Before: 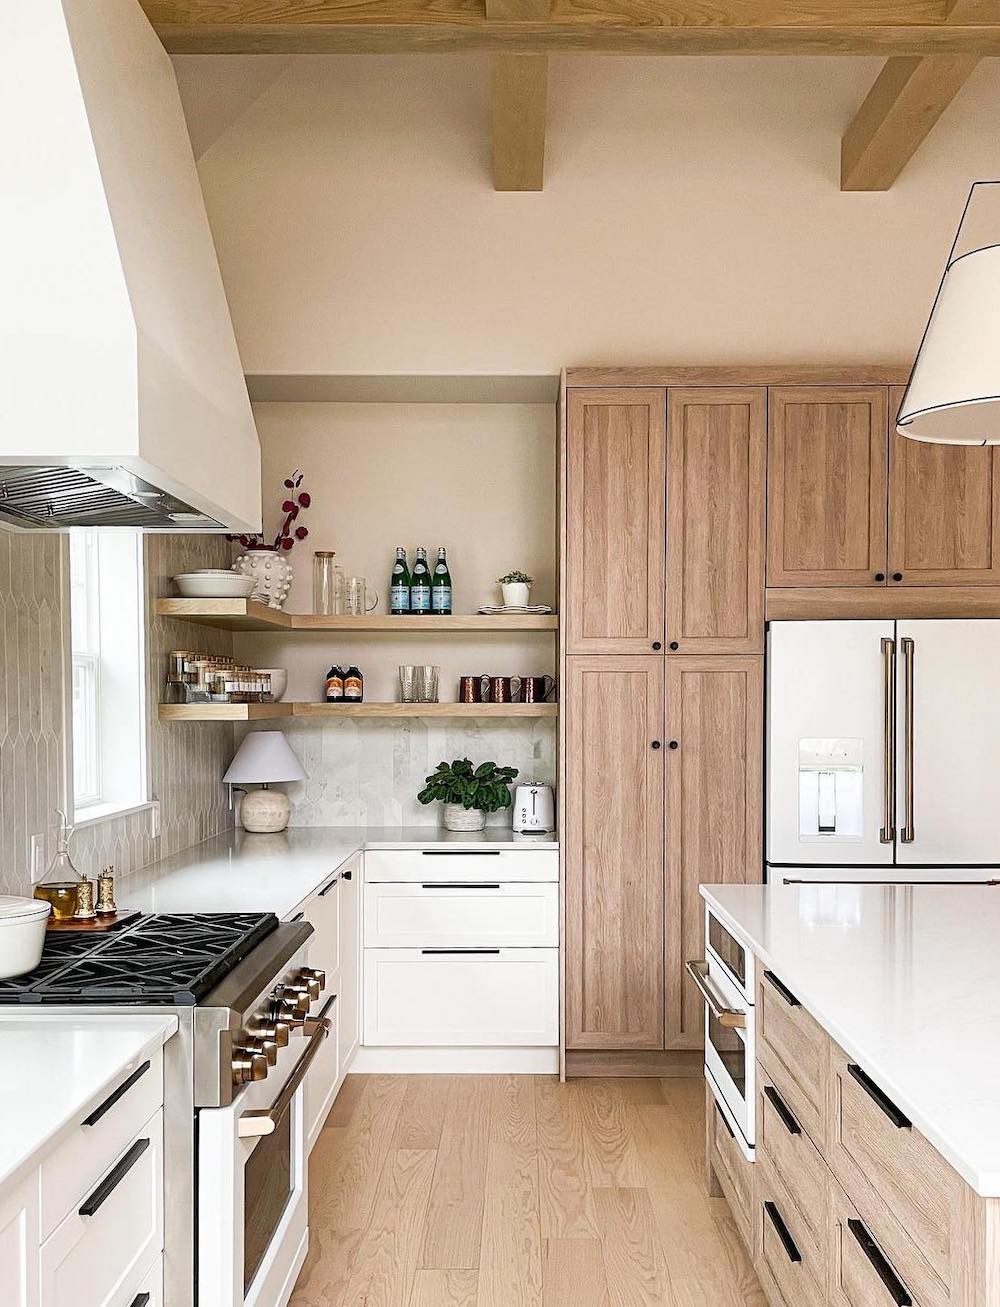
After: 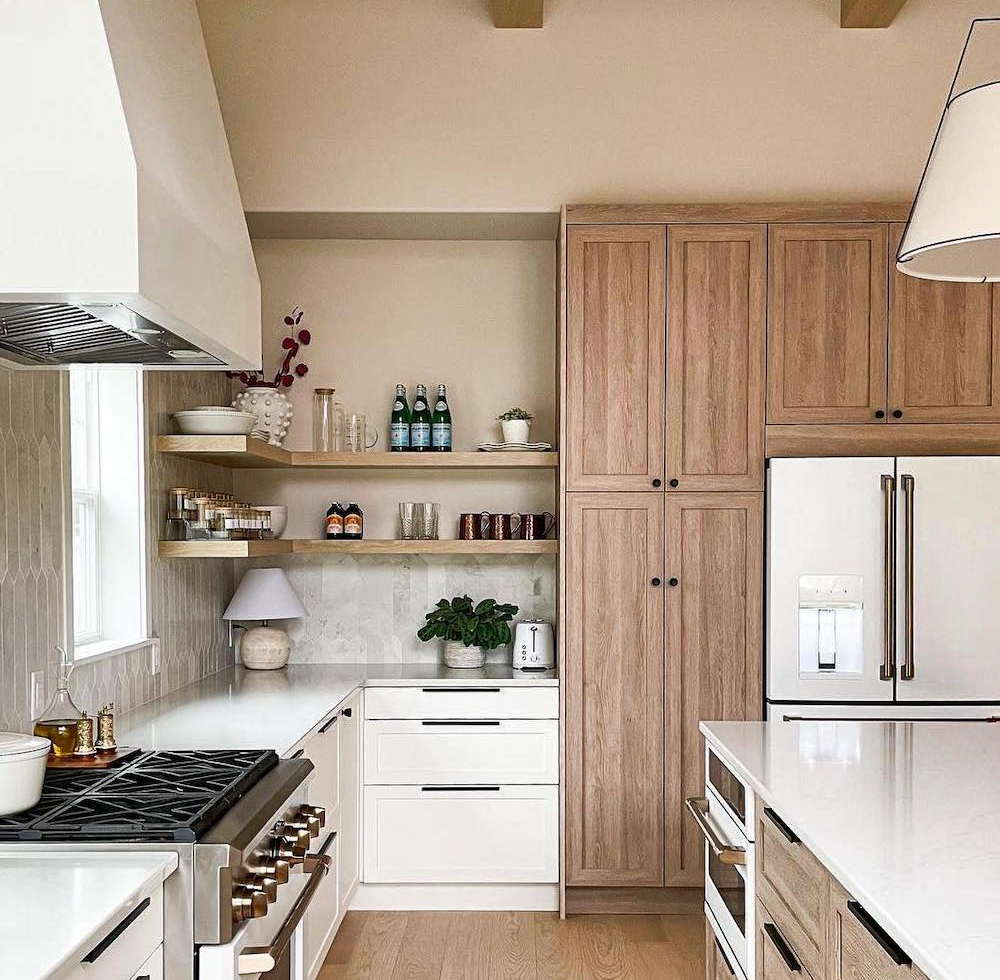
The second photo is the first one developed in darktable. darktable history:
crop and rotate: top 12.5%, bottom 12.5%
shadows and highlights: soften with gaussian
